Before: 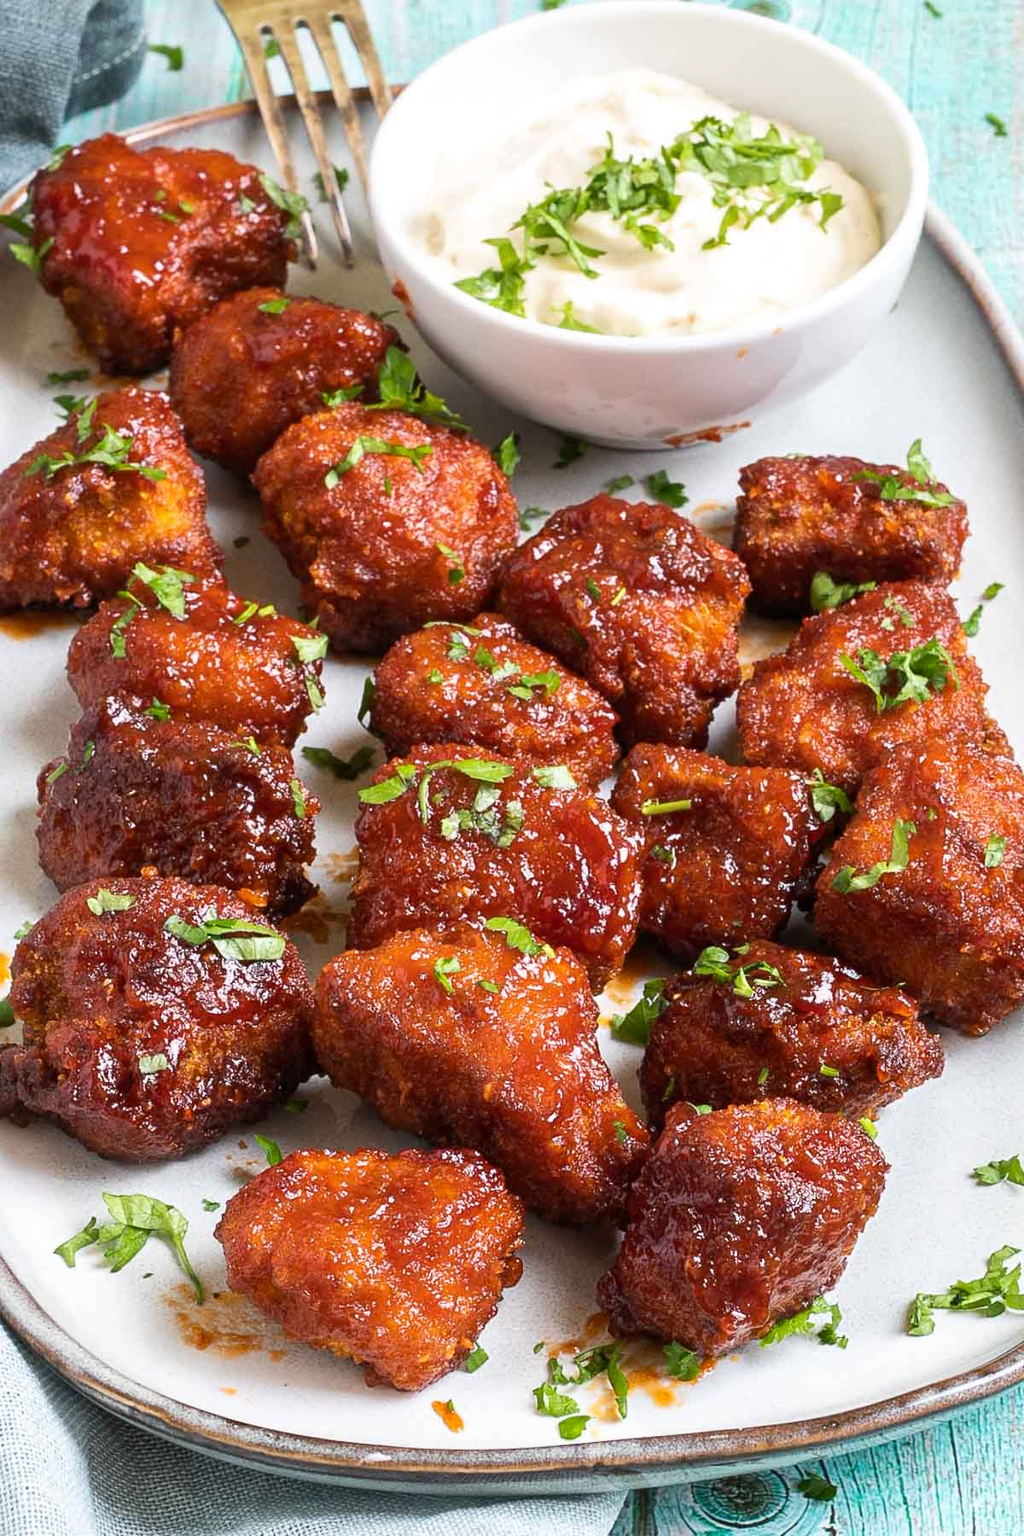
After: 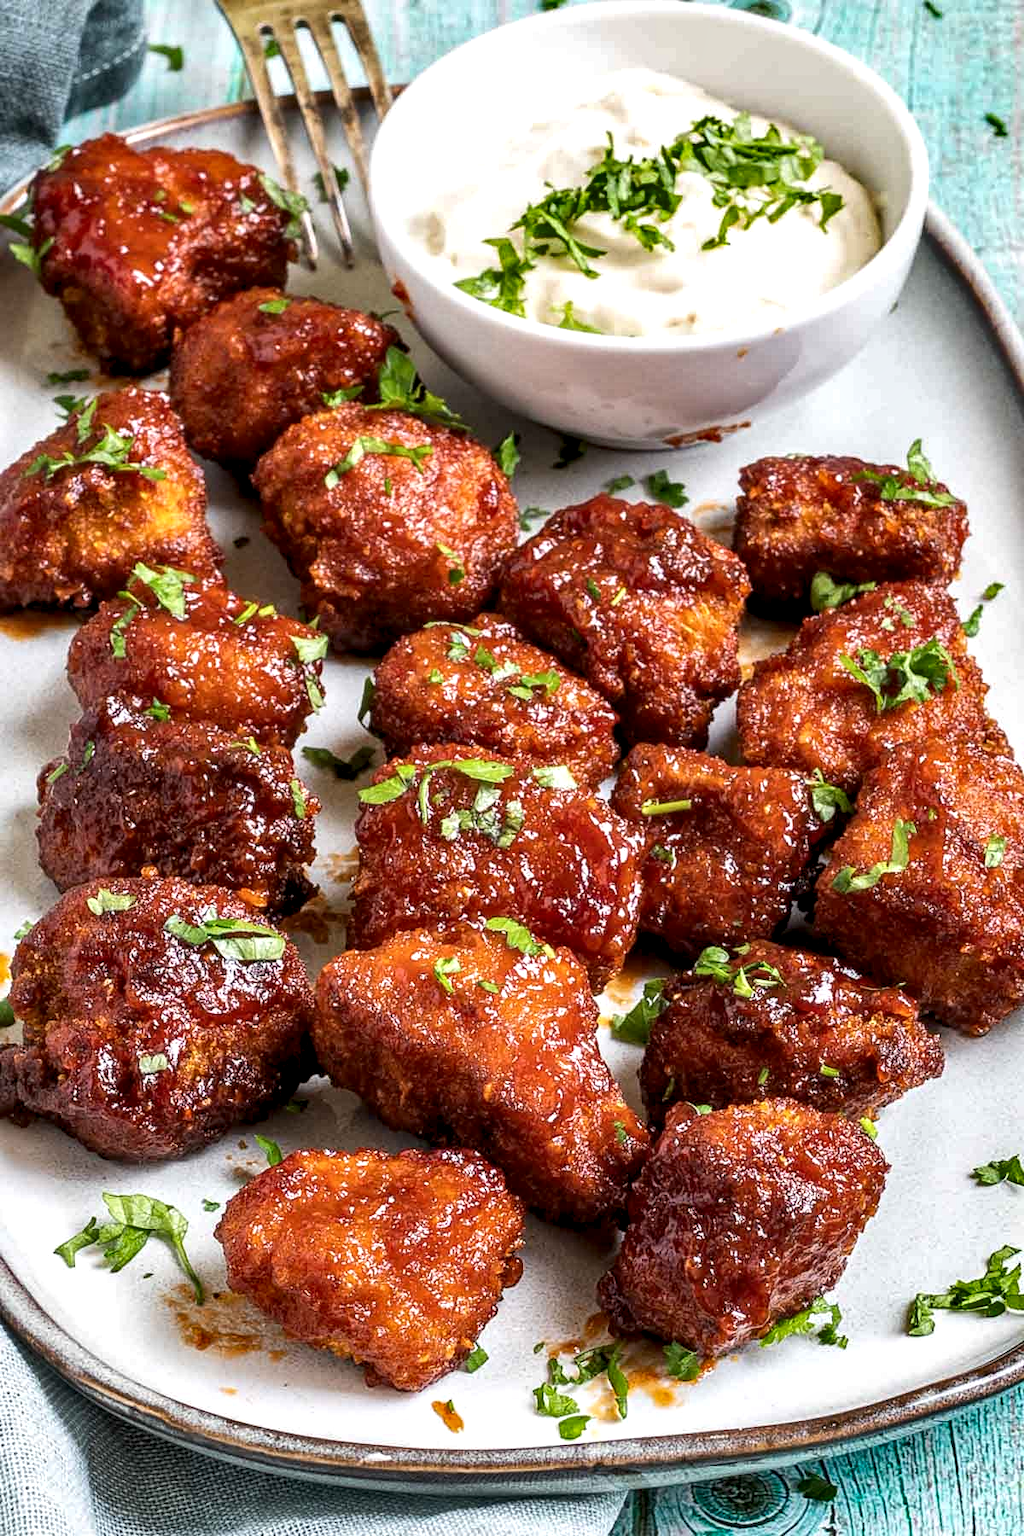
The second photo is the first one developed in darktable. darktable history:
local contrast: detail 150%
shadows and highlights: soften with gaussian
